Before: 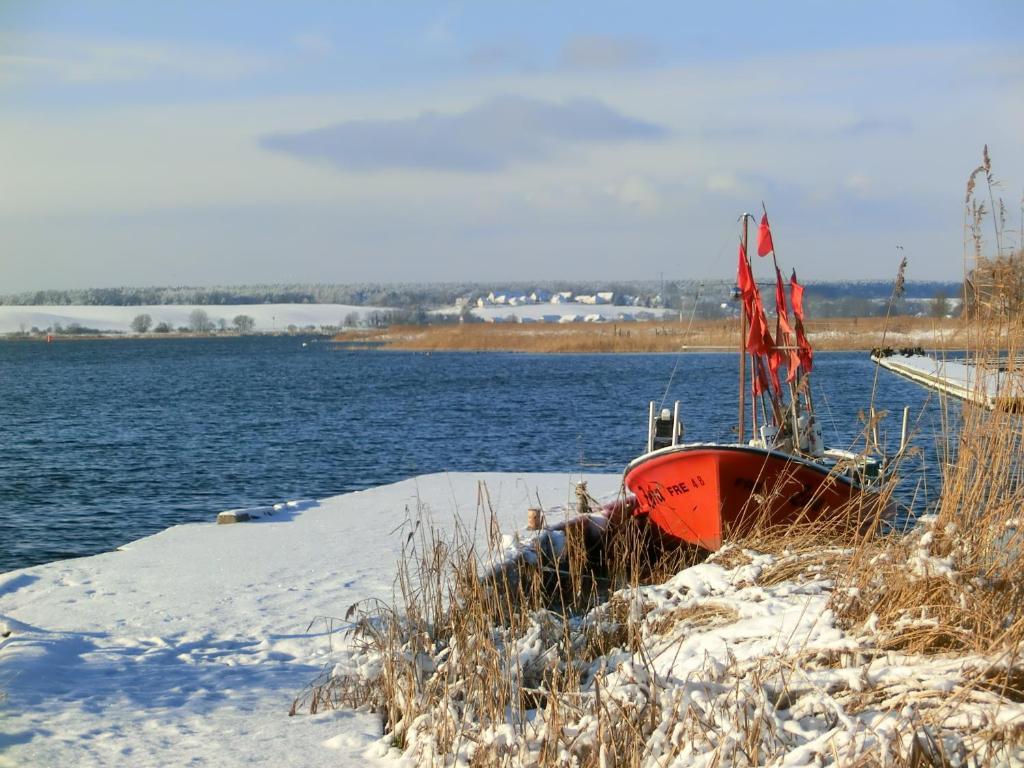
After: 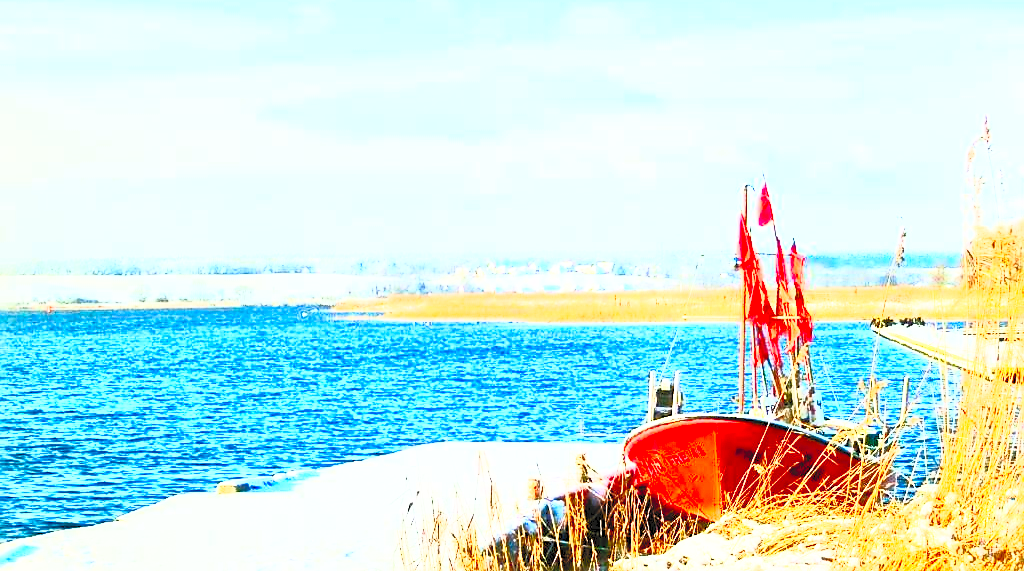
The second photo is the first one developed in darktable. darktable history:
sharpen: on, module defaults
levels: levels [0, 0.445, 1]
base curve: curves: ch0 [(0, 0) (0.005, 0.002) (0.15, 0.3) (0.4, 0.7) (0.75, 0.95) (1, 1)], preserve colors none
crop: top 3.991%, bottom 21.567%
contrast brightness saturation: contrast 0.986, brightness 0.998, saturation 0.995
